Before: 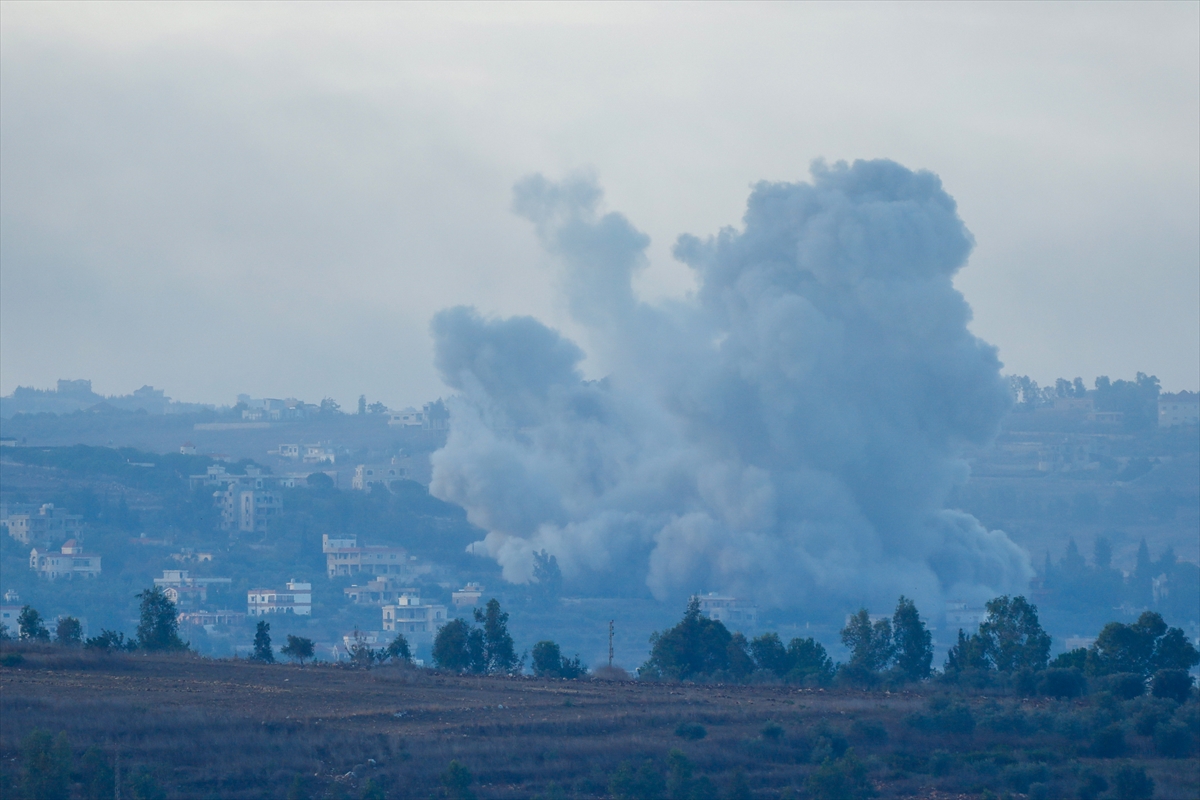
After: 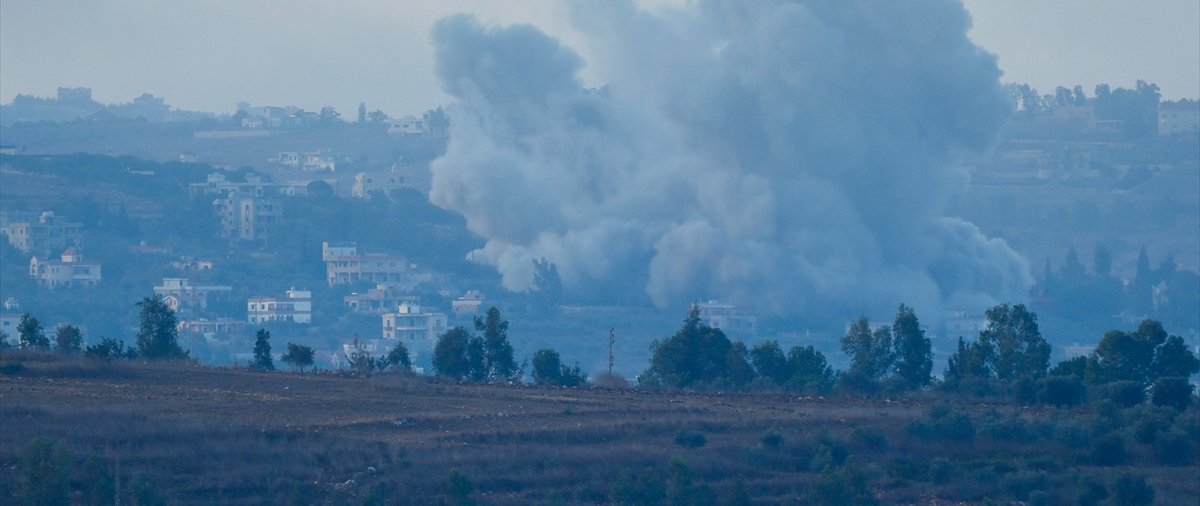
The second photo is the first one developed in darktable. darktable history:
crop and rotate: top 36.661%
